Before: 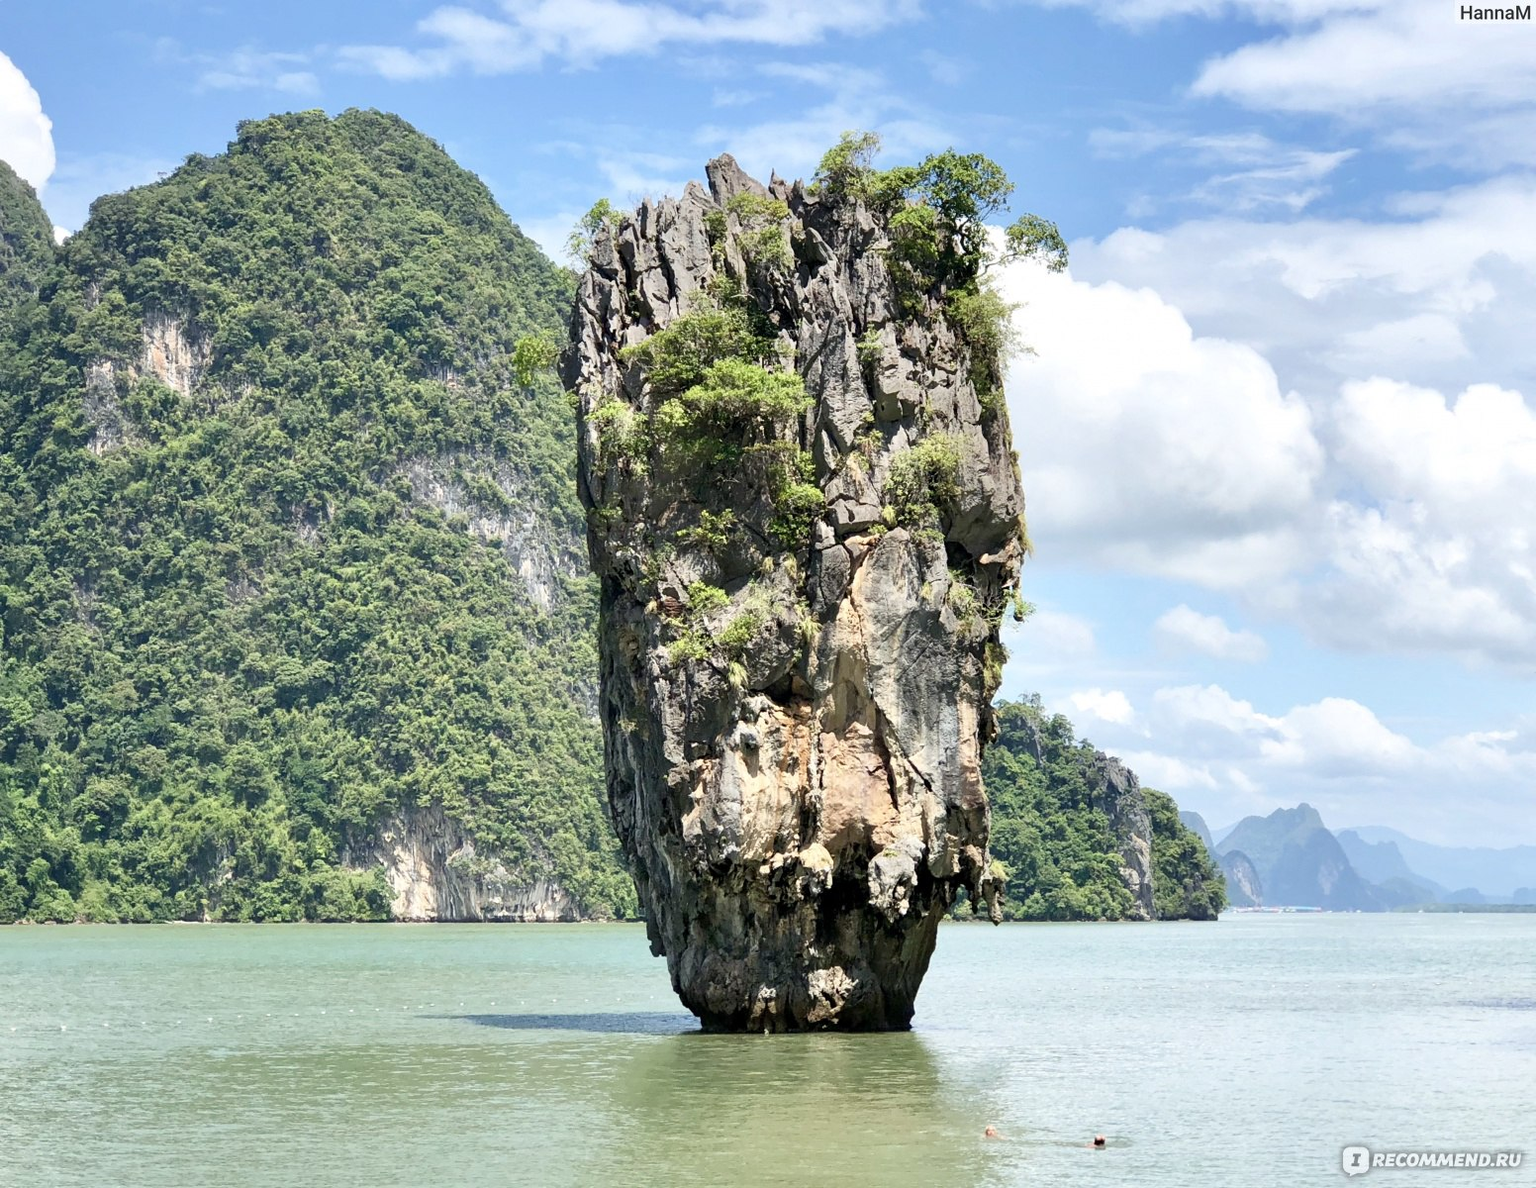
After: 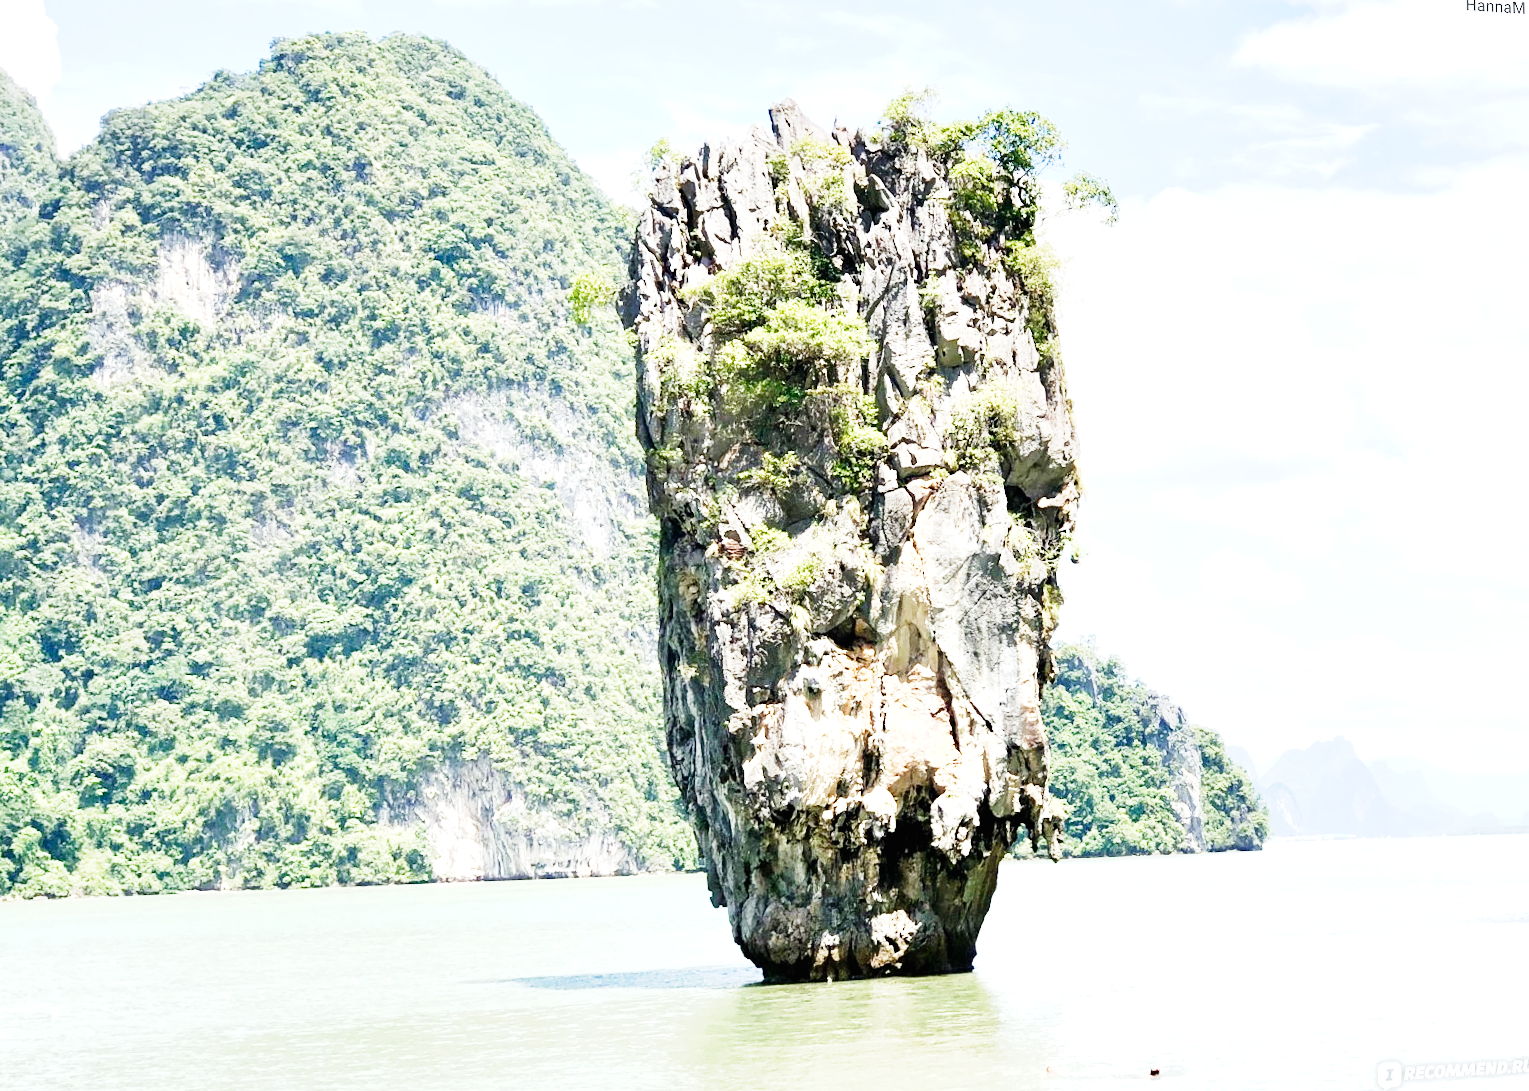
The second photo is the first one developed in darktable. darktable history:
exposure: black level correction 0, exposure 0.7 EV, compensate exposure bias true, compensate highlight preservation false
base curve: curves: ch0 [(0, 0) (0, 0.001) (0.001, 0.001) (0.004, 0.002) (0.007, 0.004) (0.015, 0.013) (0.033, 0.045) (0.052, 0.096) (0.075, 0.17) (0.099, 0.241) (0.163, 0.42) (0.219, 0.55) (0.259, 0.616) (0.327, 0.722) (0.365, 0.765) (0.522, 0.873) (0.547, 0.881) (0.689, 0.919) (0.826, 0.952) (1, 1)], preserve colors none
rotate and perspective: rotation -0.013°, lens shift (vertical) -0.027, lens shift (horizontal) 0.178, crop left 0.016, crop right 0.989, crop top 0.082, crop bottom 0.918
color correction: highlights a* 0.003, highlights b* -0.283
